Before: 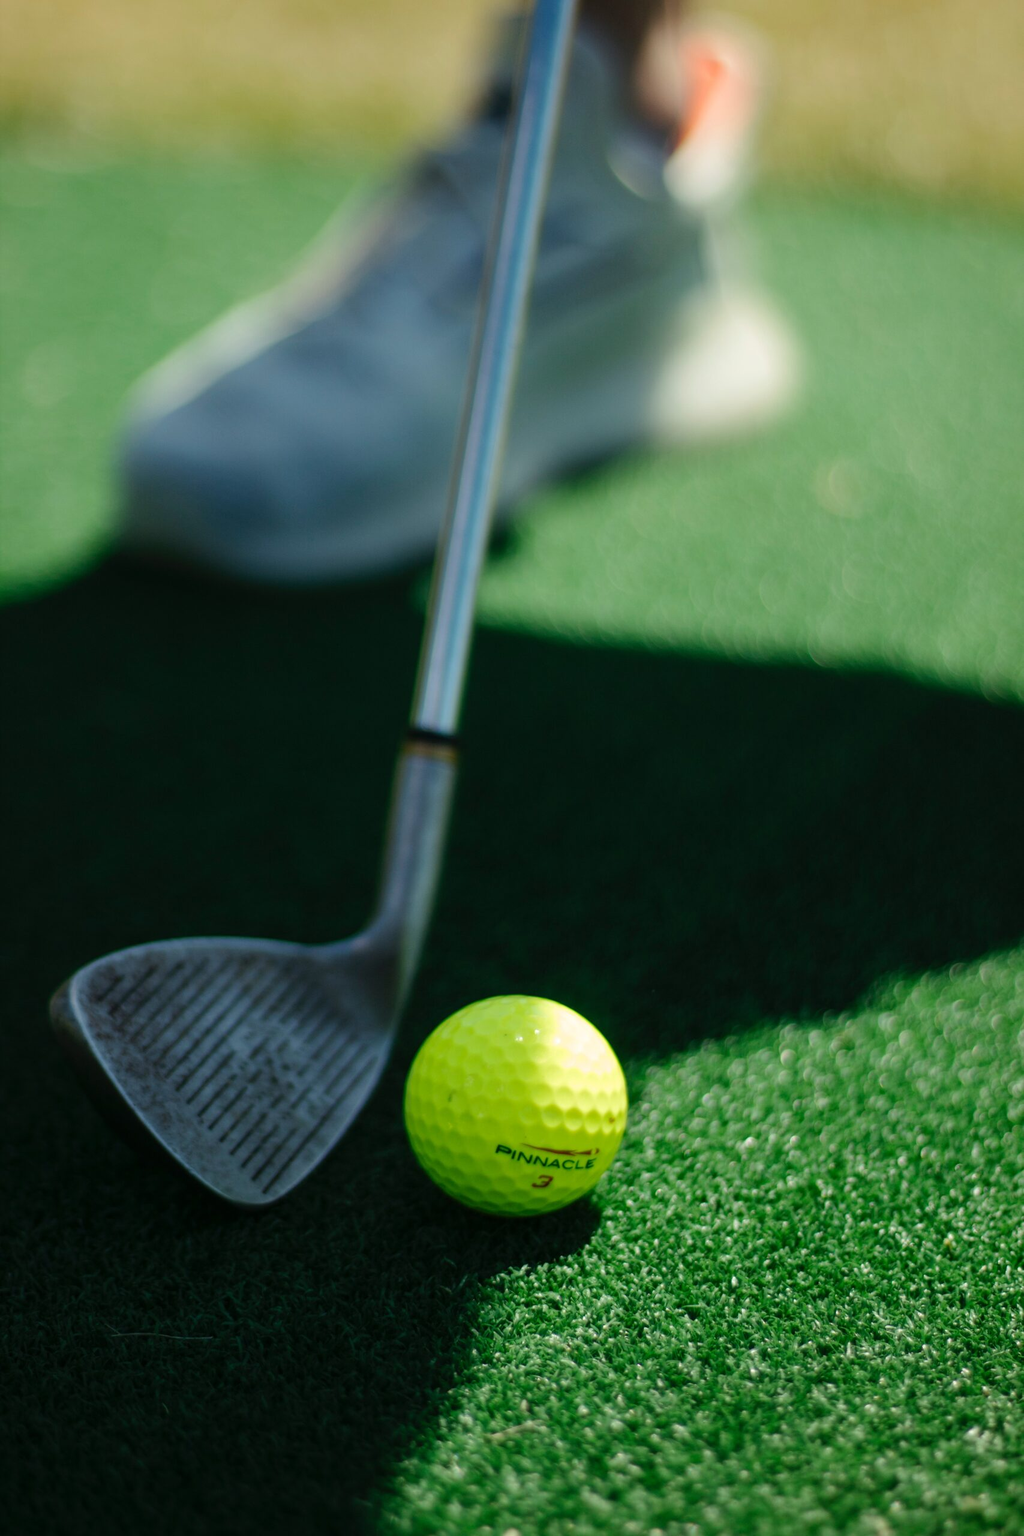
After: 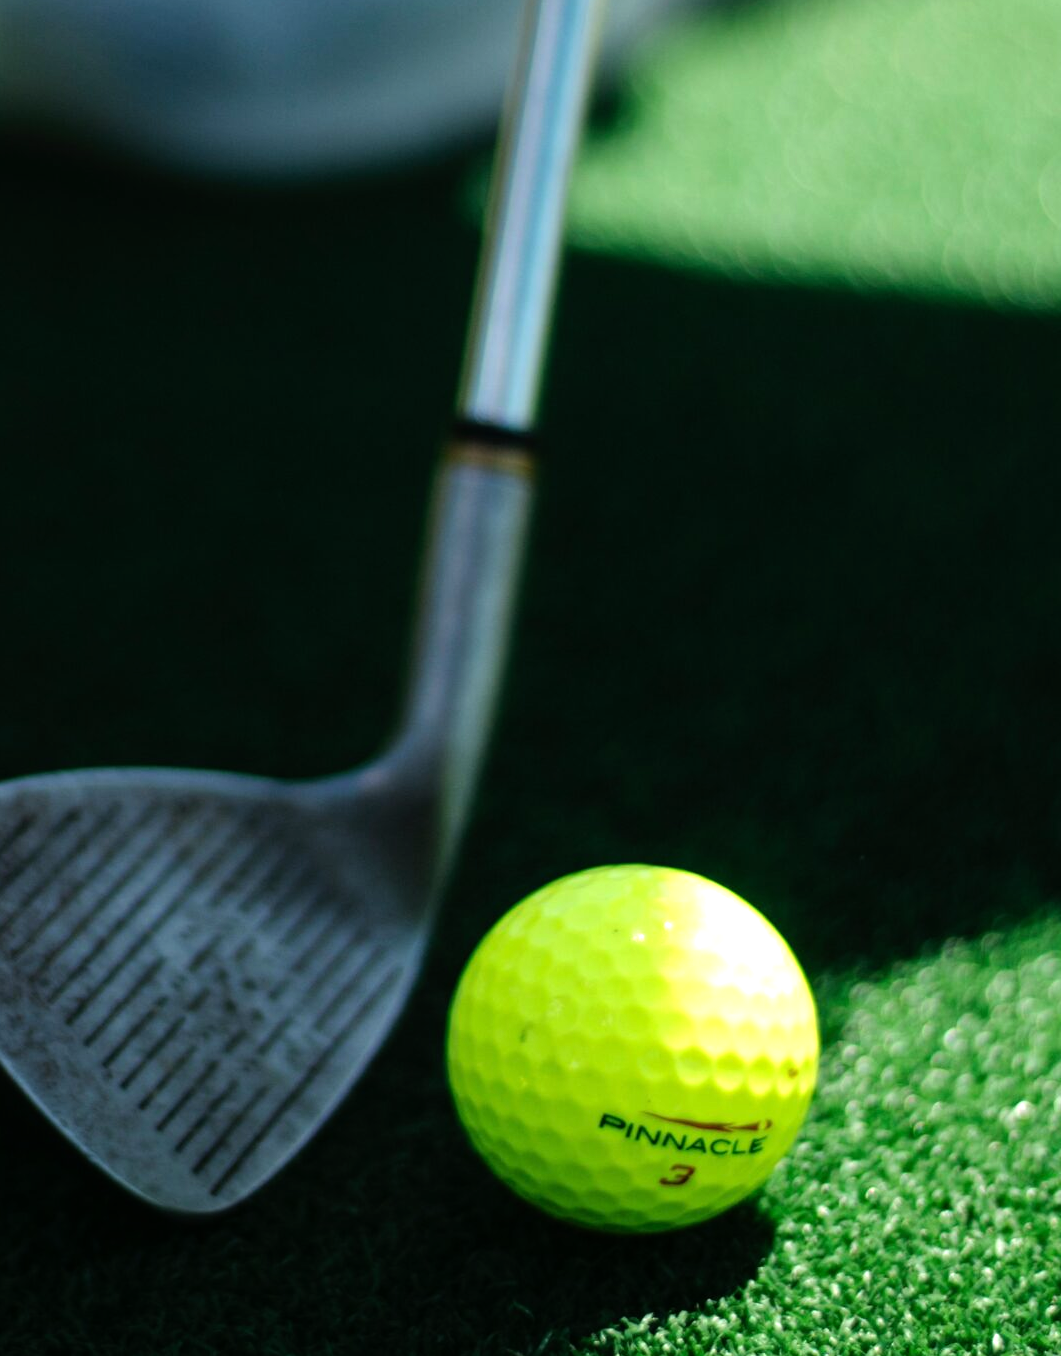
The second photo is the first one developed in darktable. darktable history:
crop: left 13.325%, top 31.019%, right 24.518%, bottom 16.008%
tone equalizer: -8 EV -0.719 EV, -7 EV -0.732 EV, -6 EV -0.593 EV, -5 EV -0.422 EV, -3 EV 0.368 EV, -2 EV 0.6 EV, -1 EV 0.676 EV, +0 EV 0.745 EV
